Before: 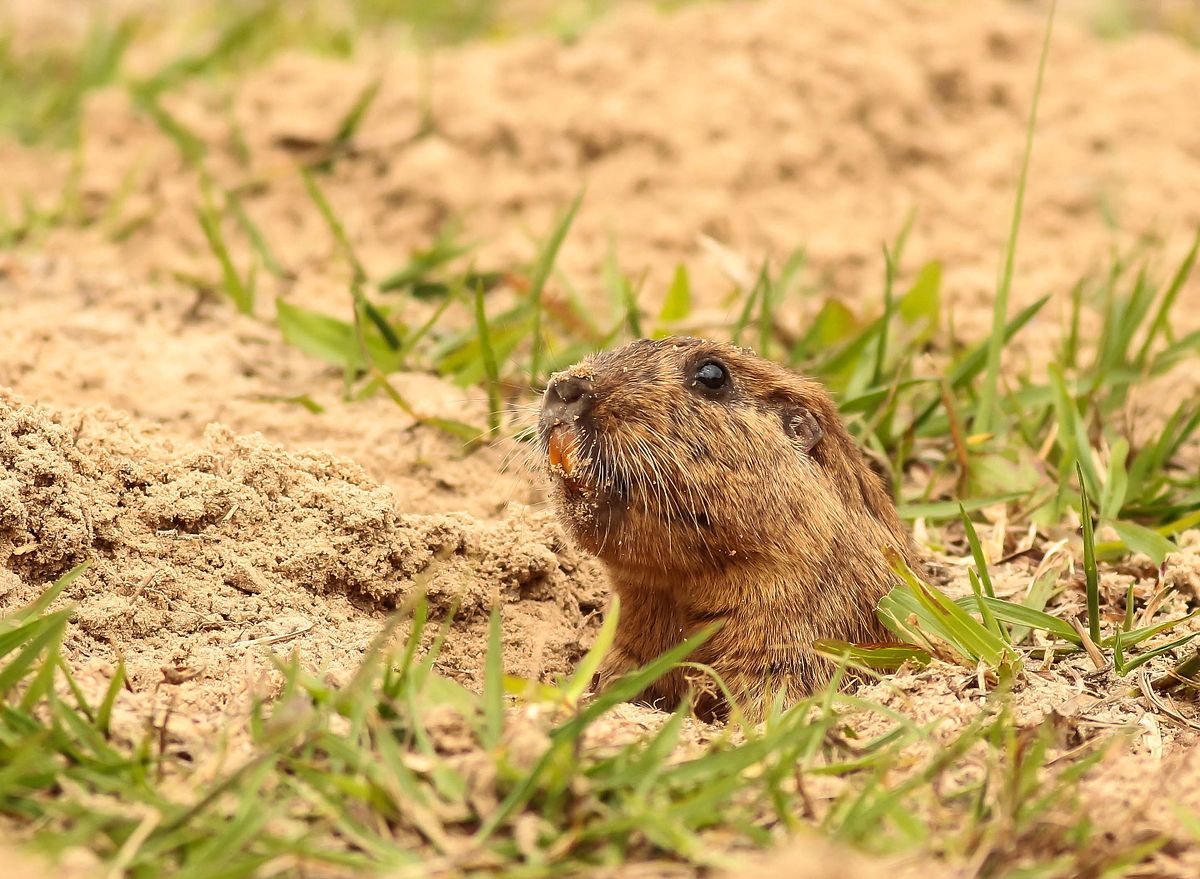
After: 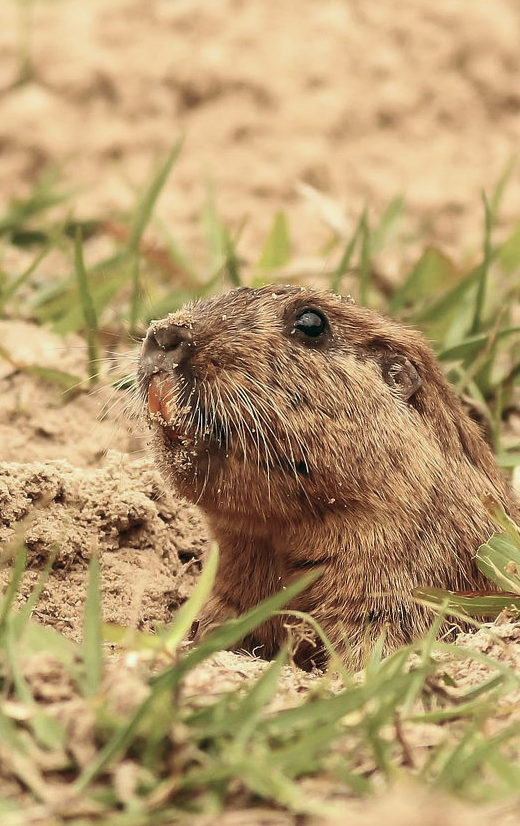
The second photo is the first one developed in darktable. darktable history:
color balance: lift [1, 0.994, 1.002, 1.006], gamma [0.957, 1.081, 1.016, 0.919], gain [0.97, 0.972, 1.01, 1.028], input saturation 91.06%, output saturation 79.8%
crop: left 33.452%, top 6.025%, right 23.155%
